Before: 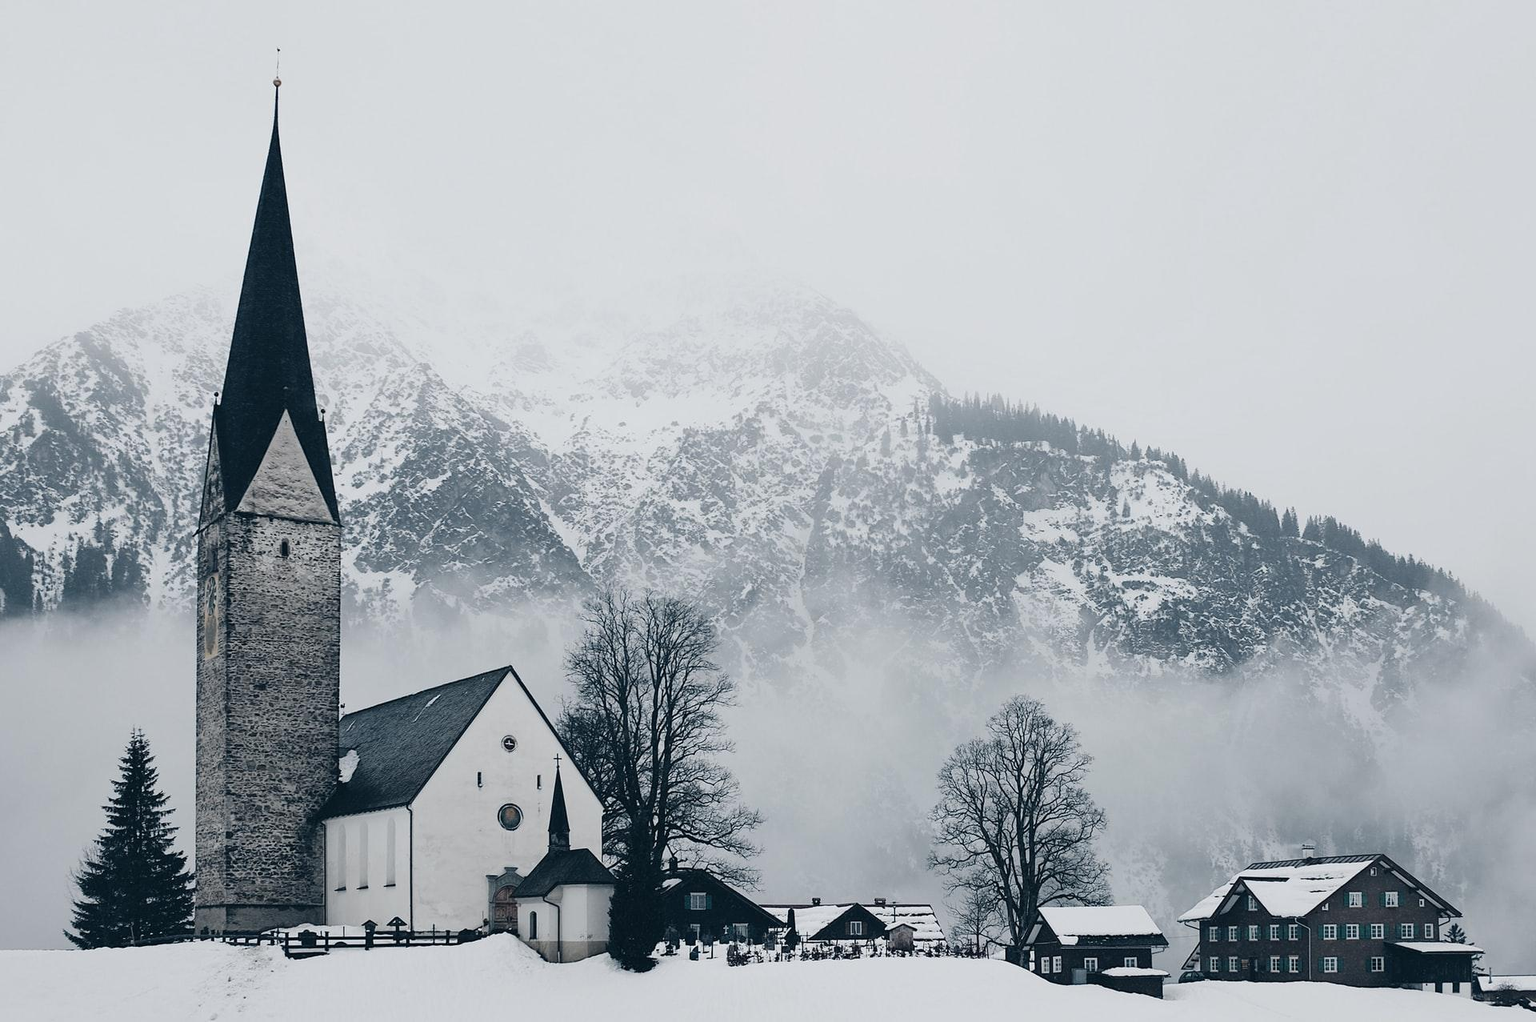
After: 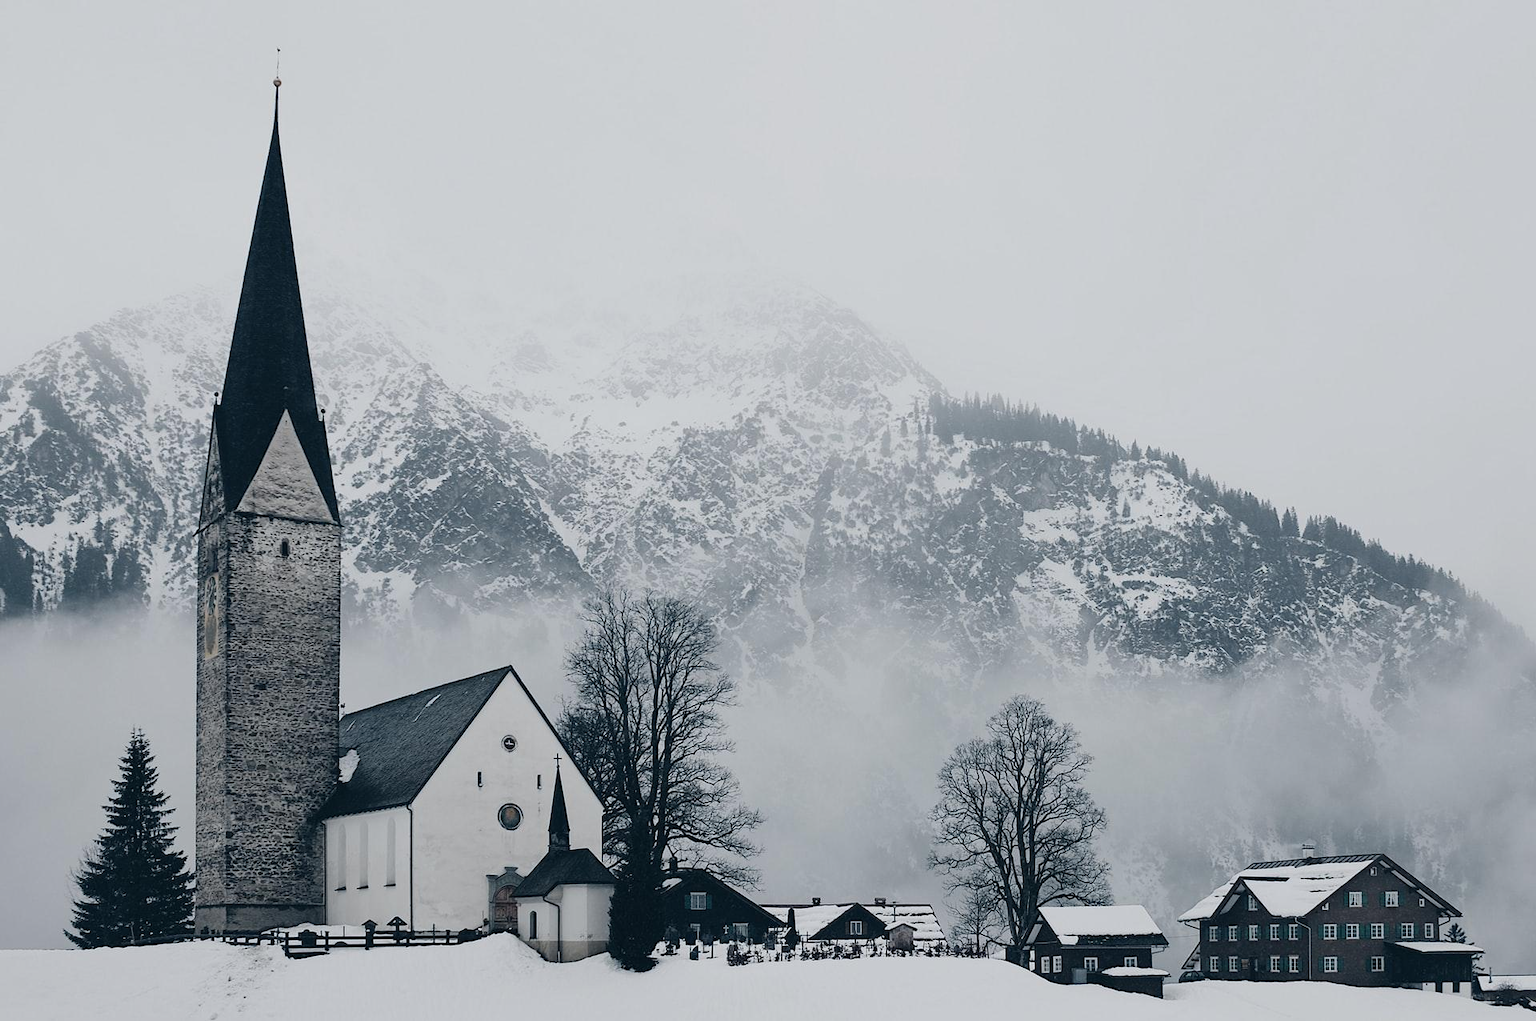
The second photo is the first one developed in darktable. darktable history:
exposure: exposure -0.171 EV, compensate highlight preservation false
